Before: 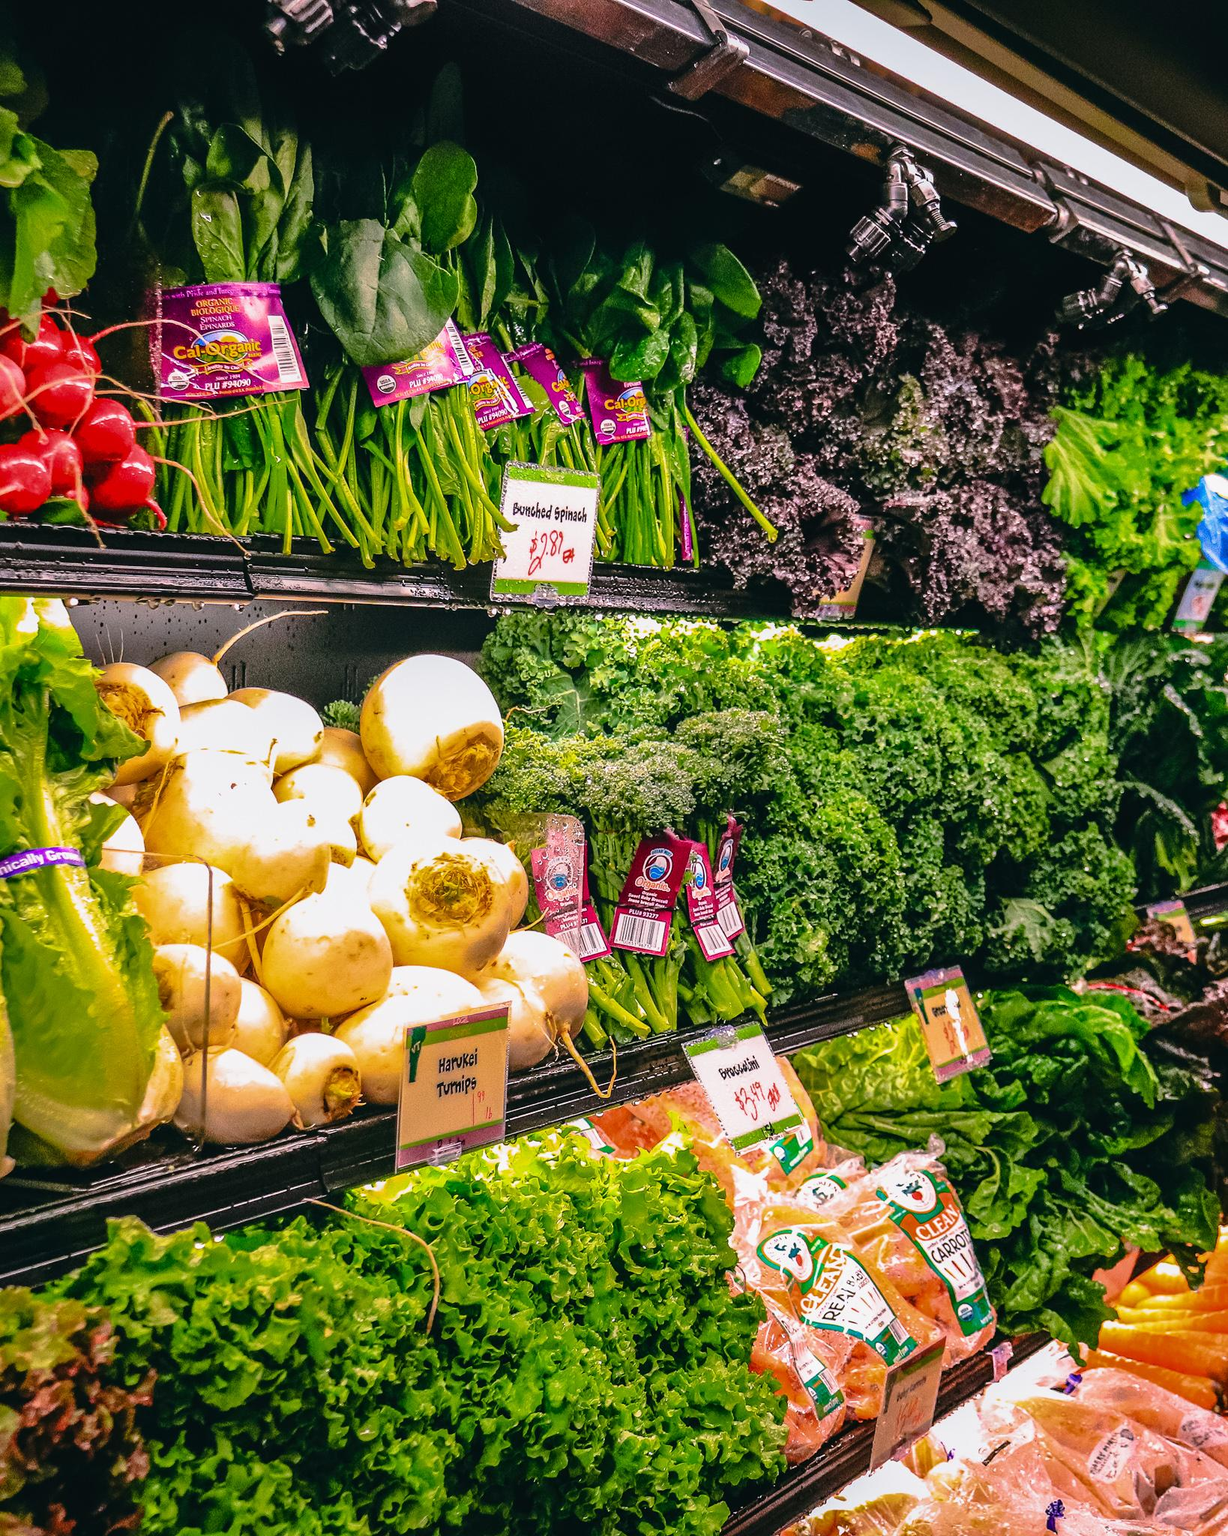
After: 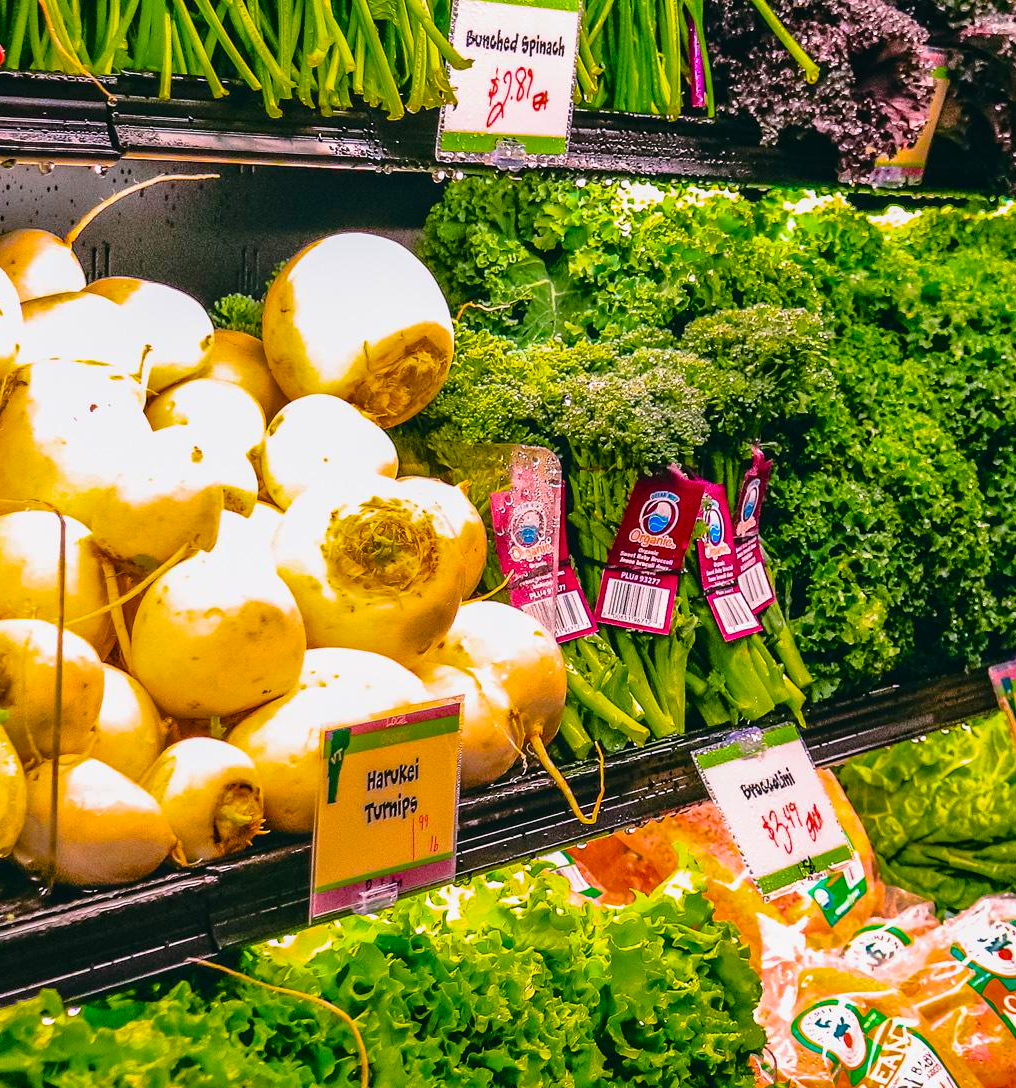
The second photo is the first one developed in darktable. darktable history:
crop: left 13.312%, top 31.28%, right 24.627%, bottom 15.582%
color balance rgb: linear chroma grading › global chroma 15%, perceptual saturation grading › global saturation 30%
